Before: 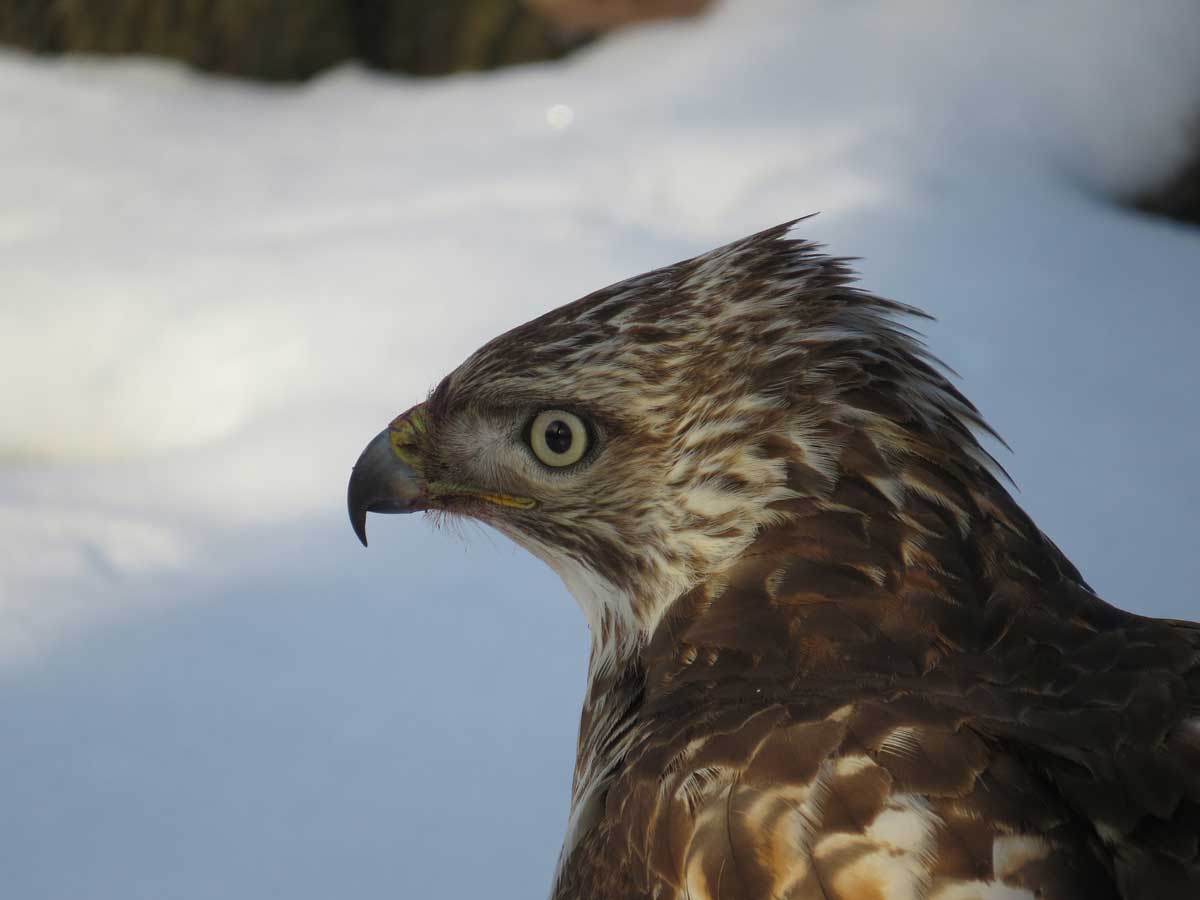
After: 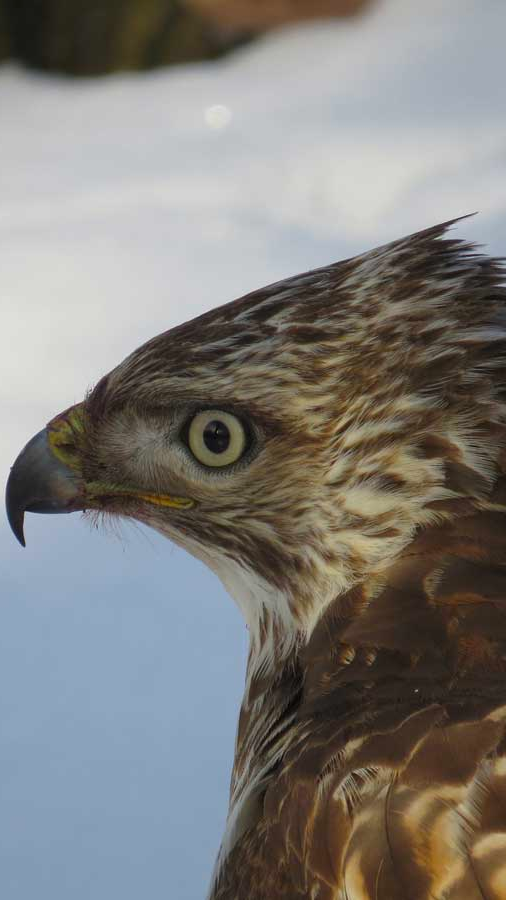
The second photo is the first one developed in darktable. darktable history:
color balance: output saturation 110%
crop: left 28.583%, right 29.231%
